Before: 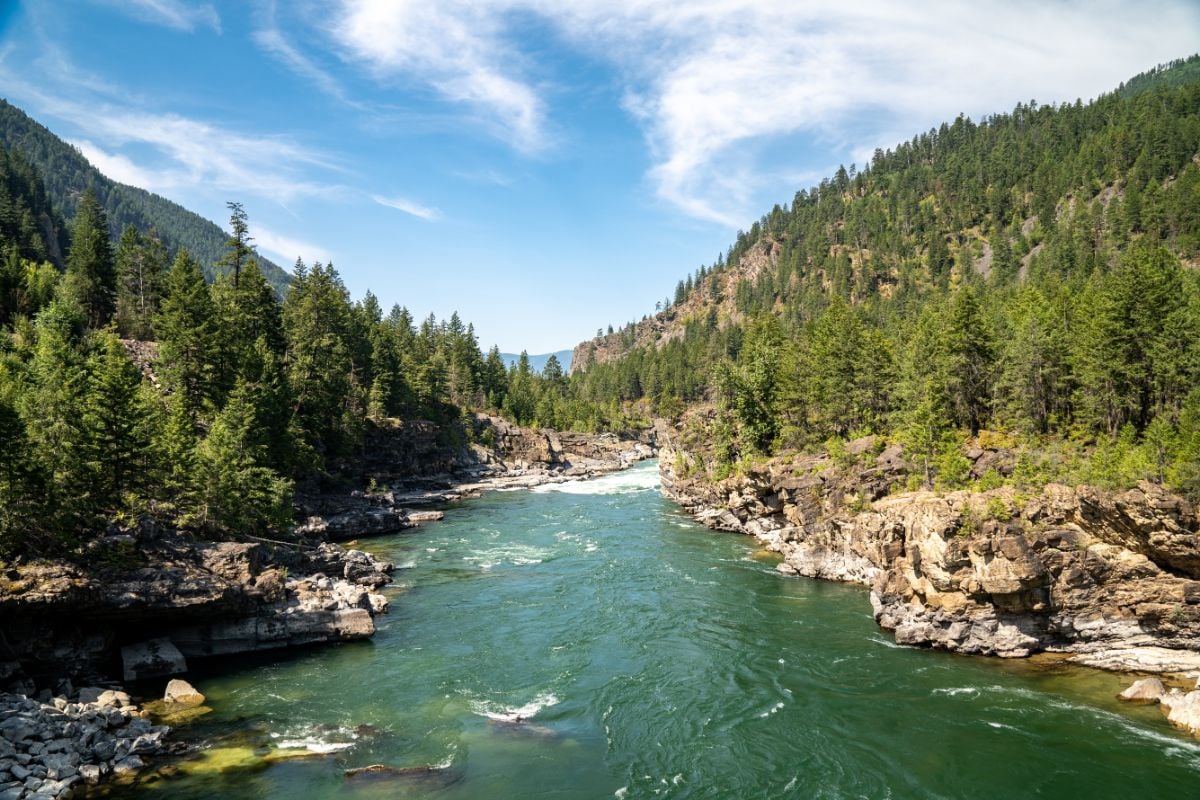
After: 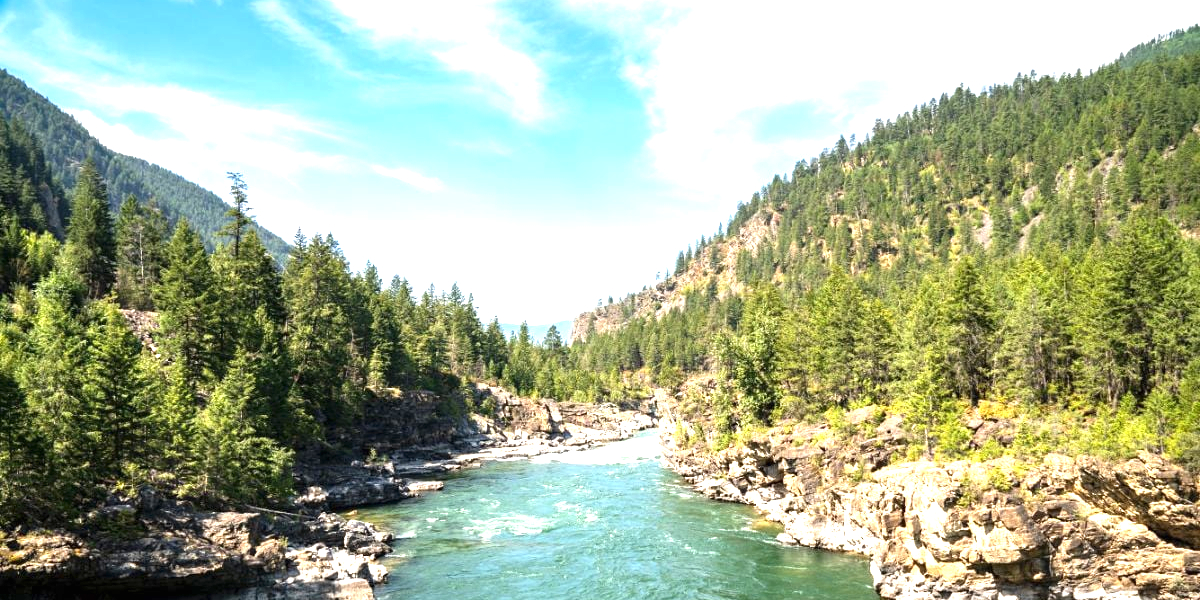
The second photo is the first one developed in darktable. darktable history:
crop: top 3.857%, bottom 21.132%
exposure: black level correction 0, exposure 1.2 EV, compensate highlight preservation false
